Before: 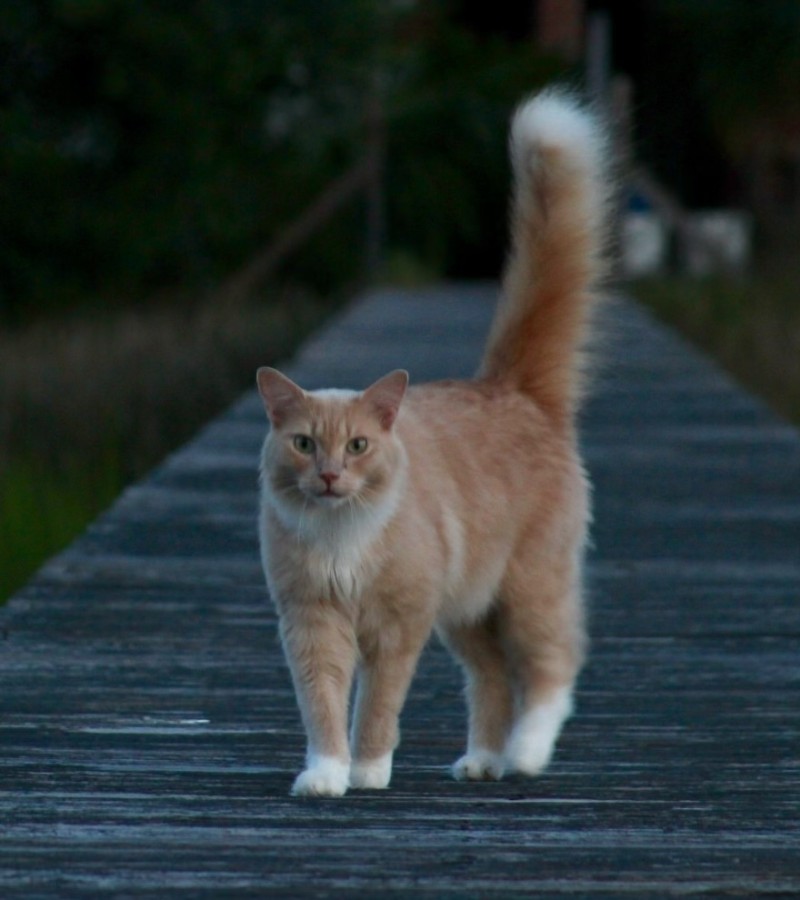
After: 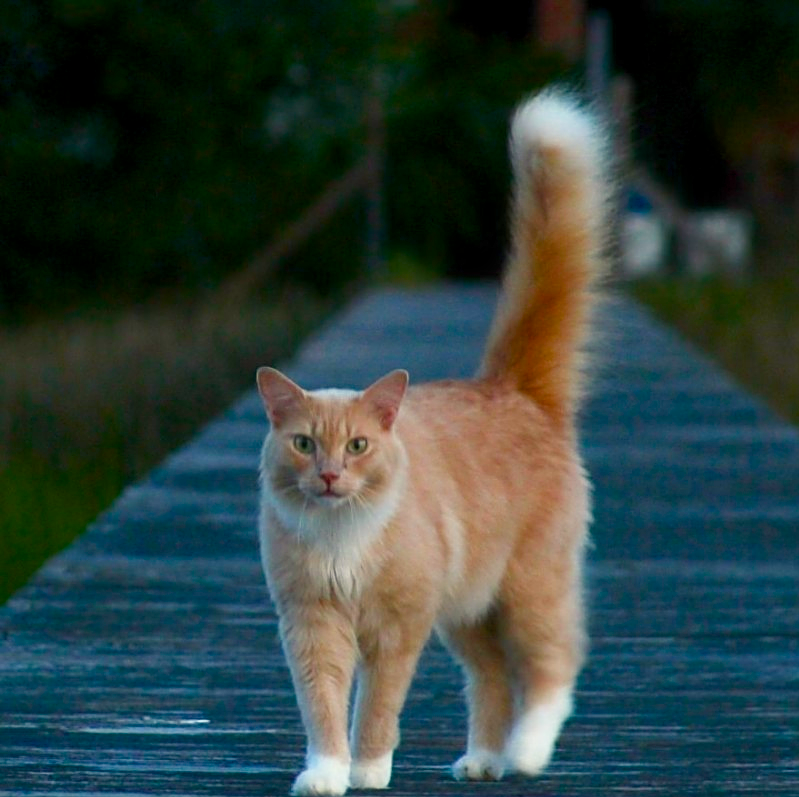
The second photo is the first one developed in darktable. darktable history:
exposure: black level correction 0.001, compensate exposure bias true, compensate highlight preservation false
contrast equalizer: y [[0.5, 0.488, 0.462, 0.461, 0.491, 0.5], [0.5 ×6], [0.5 ×6], [0 ×6], [0 ×6]]
crop and rotate: top 0%, bottom 11.422%
sharpen: radius 1.946
tone equalizer: -8 EV 0.084 EV
base curve: curves: ch0 [(0, 0) (0.557, 0.834) (1, 1)]
color balance rgb: highlights gain › chroma 3.025%, highlights gain › hue 75.58°, perceptual saturation grading › global saturation 20%, perceptual saturation grading › highlights -25.494%, perceptual saturation grading › shadows 50.207%, global vibrance 20%
